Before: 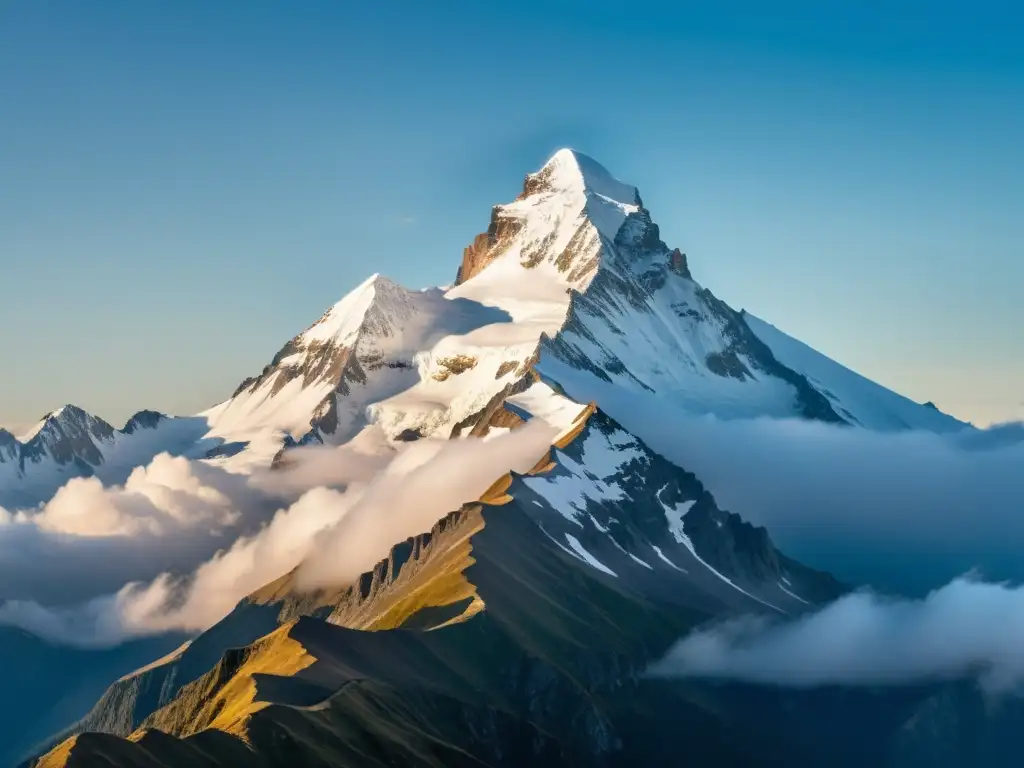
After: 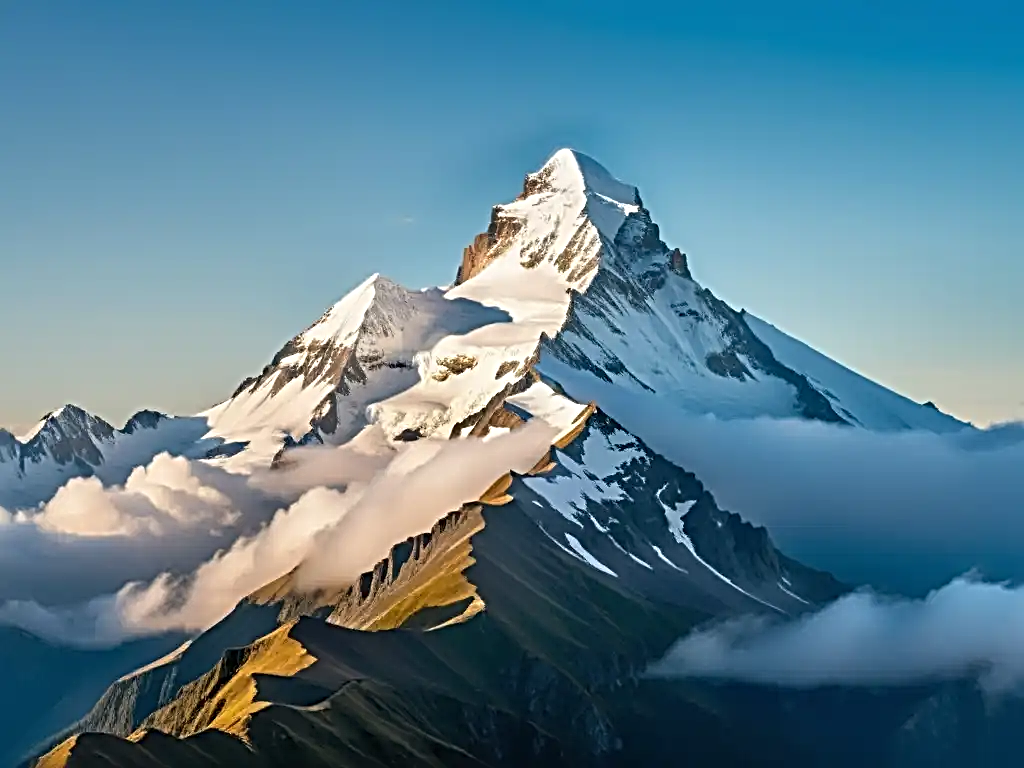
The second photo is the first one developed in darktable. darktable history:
sharpen: radius 3.656, amount 0.937
